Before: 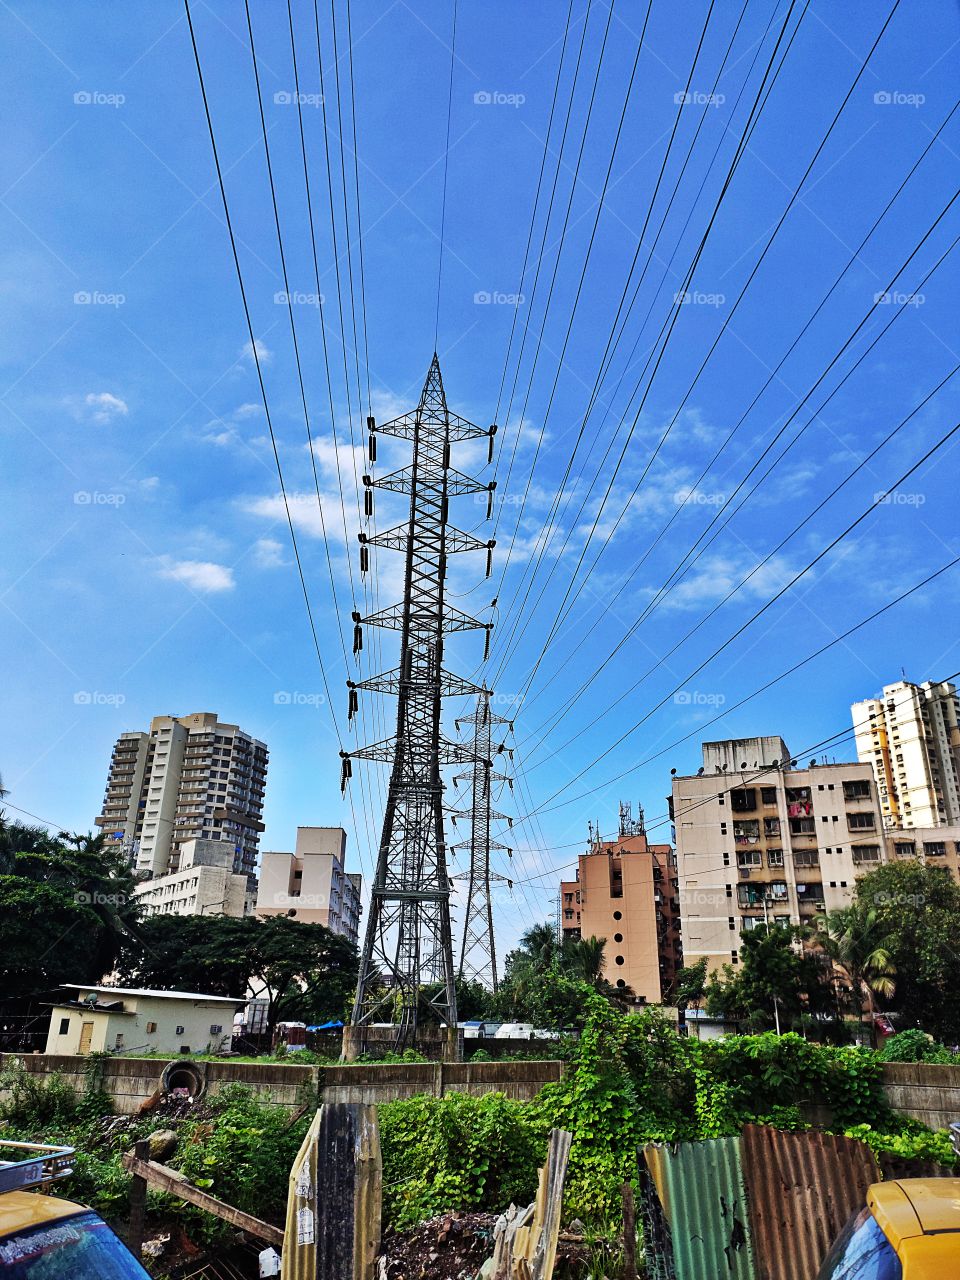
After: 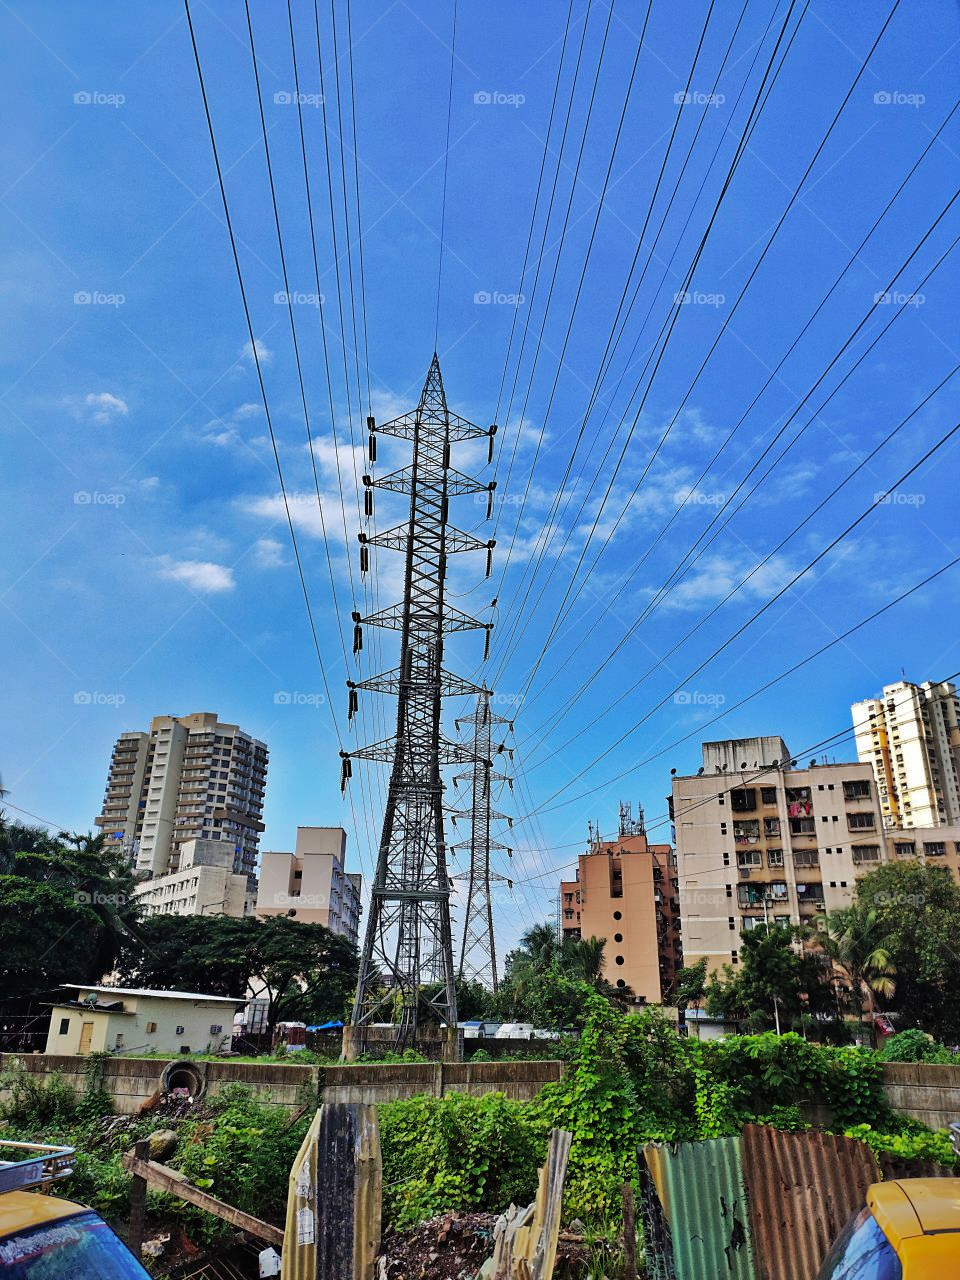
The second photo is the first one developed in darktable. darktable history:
shadows and highlights: shadows 39.88, highlights -59.92
